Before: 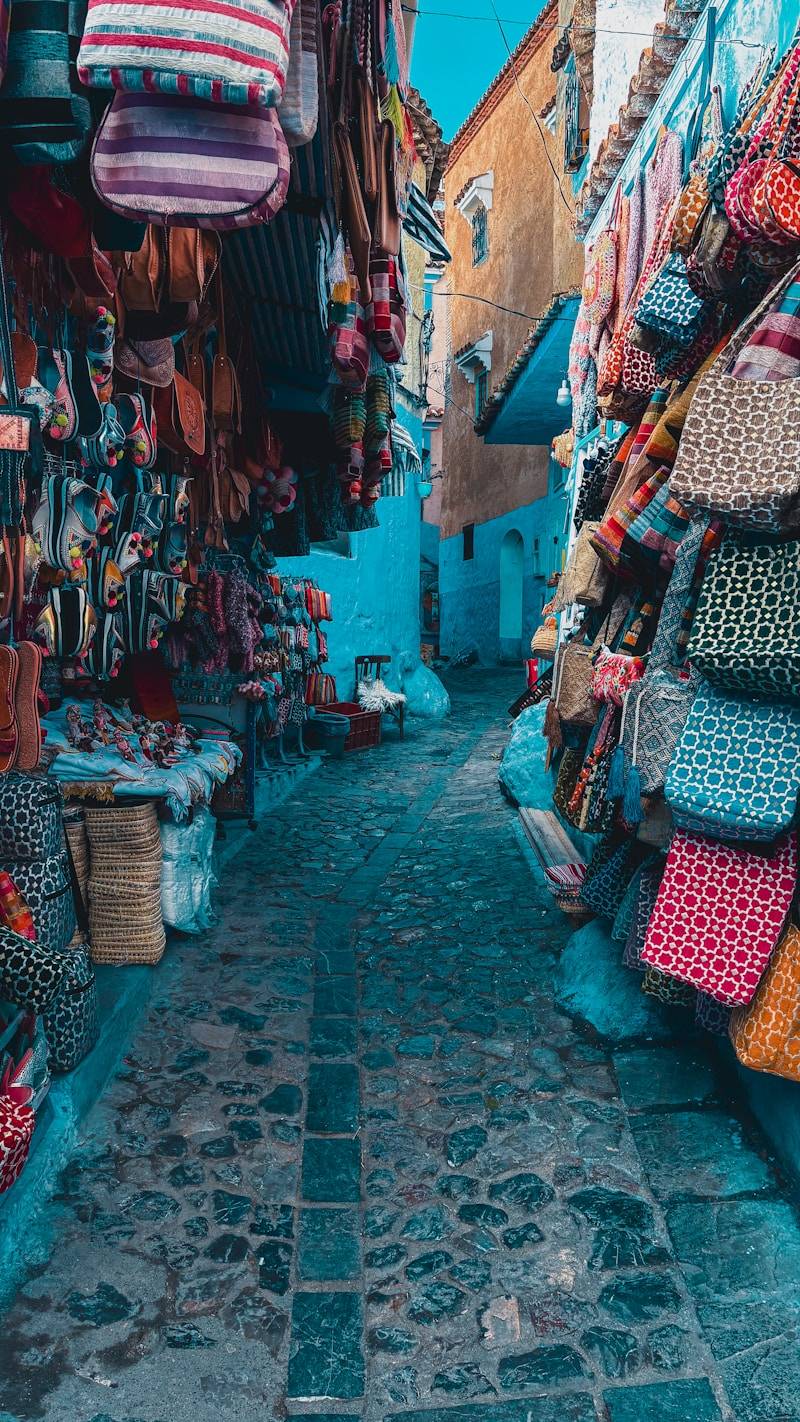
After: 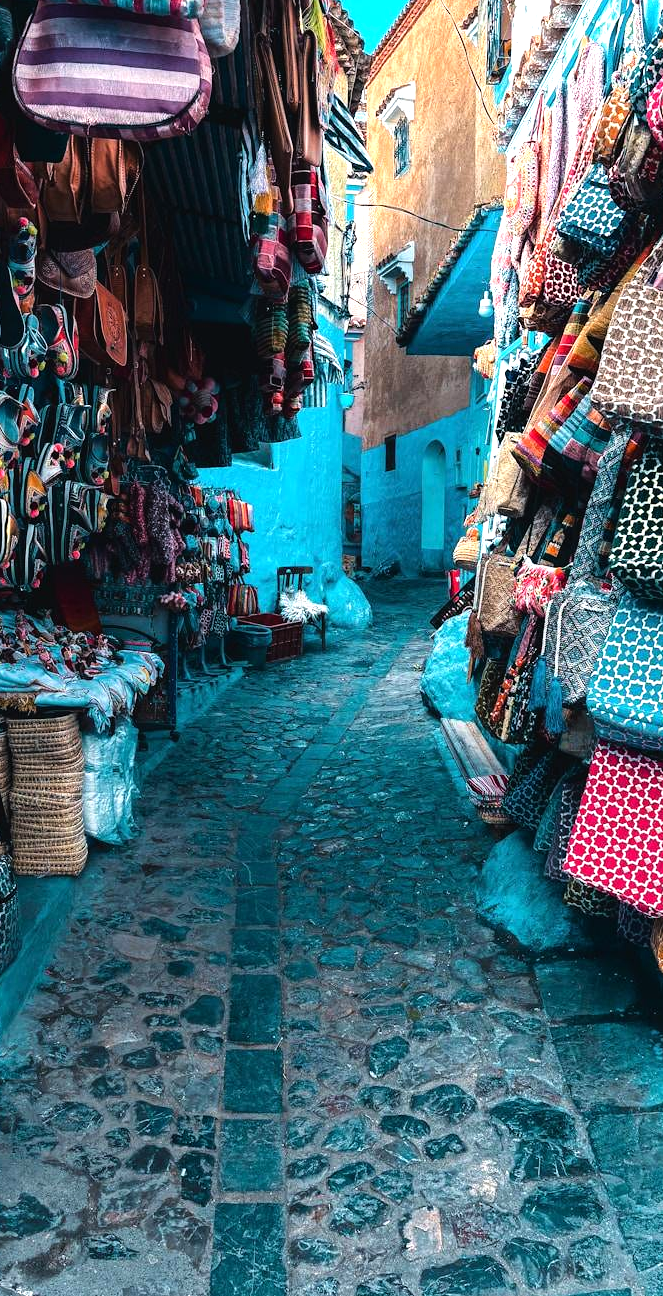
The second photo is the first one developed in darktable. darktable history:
tone equalizer: -8 EV -1.06 EV, -7 EV -1.04 EV, -6 EV -0.849 EV, -5 EV -0.585 EV, -3 EV 0.602 EV, -2 EV 0.858 EV, -1 EV 1.01 EV, +0 EV 1.07 EV, mask exposure compensation -0.502 EV
crop: left 9.763%, top 6.304%, right 7.351%, bottom 2.531%
